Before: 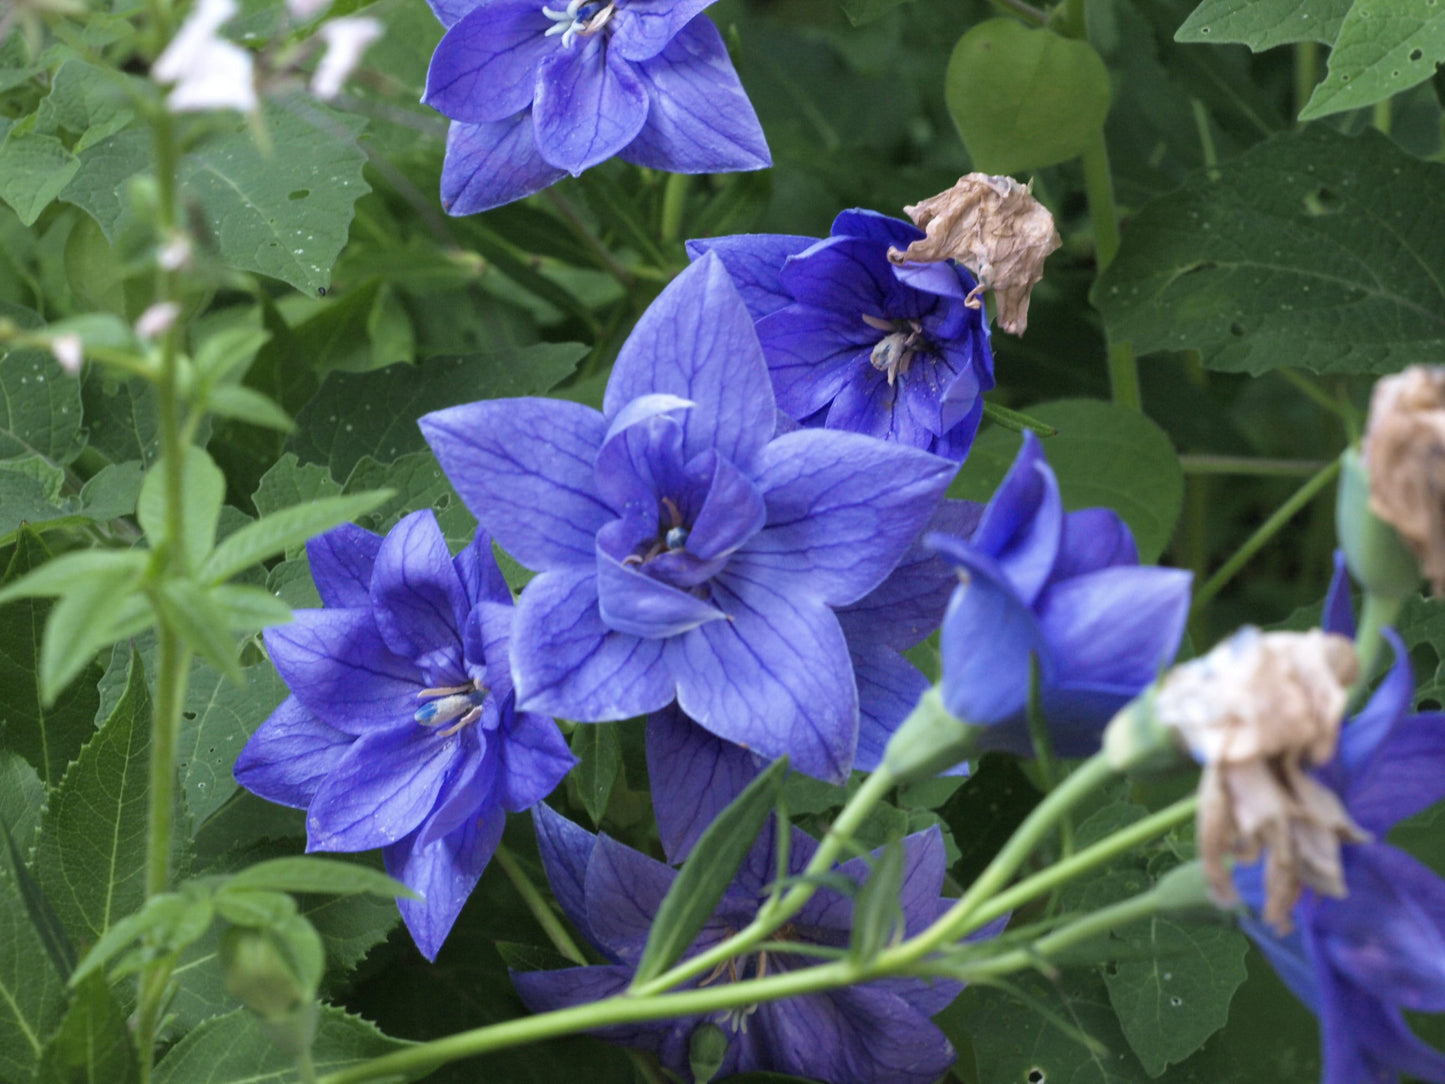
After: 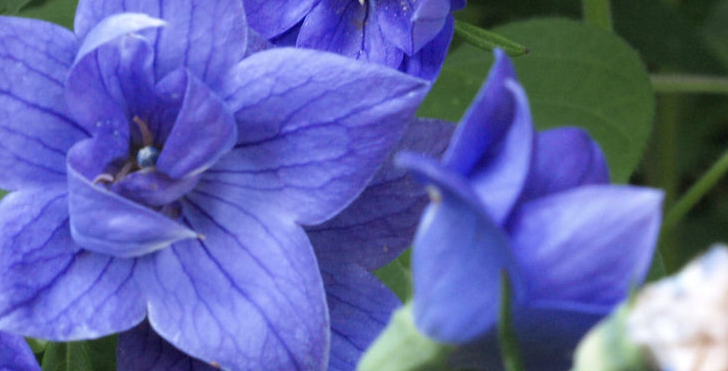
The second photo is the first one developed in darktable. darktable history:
crop: left 36.652%, top 35.229%, right 12.961%, bottom 30.482%
tone equalizer: on, module defaults
